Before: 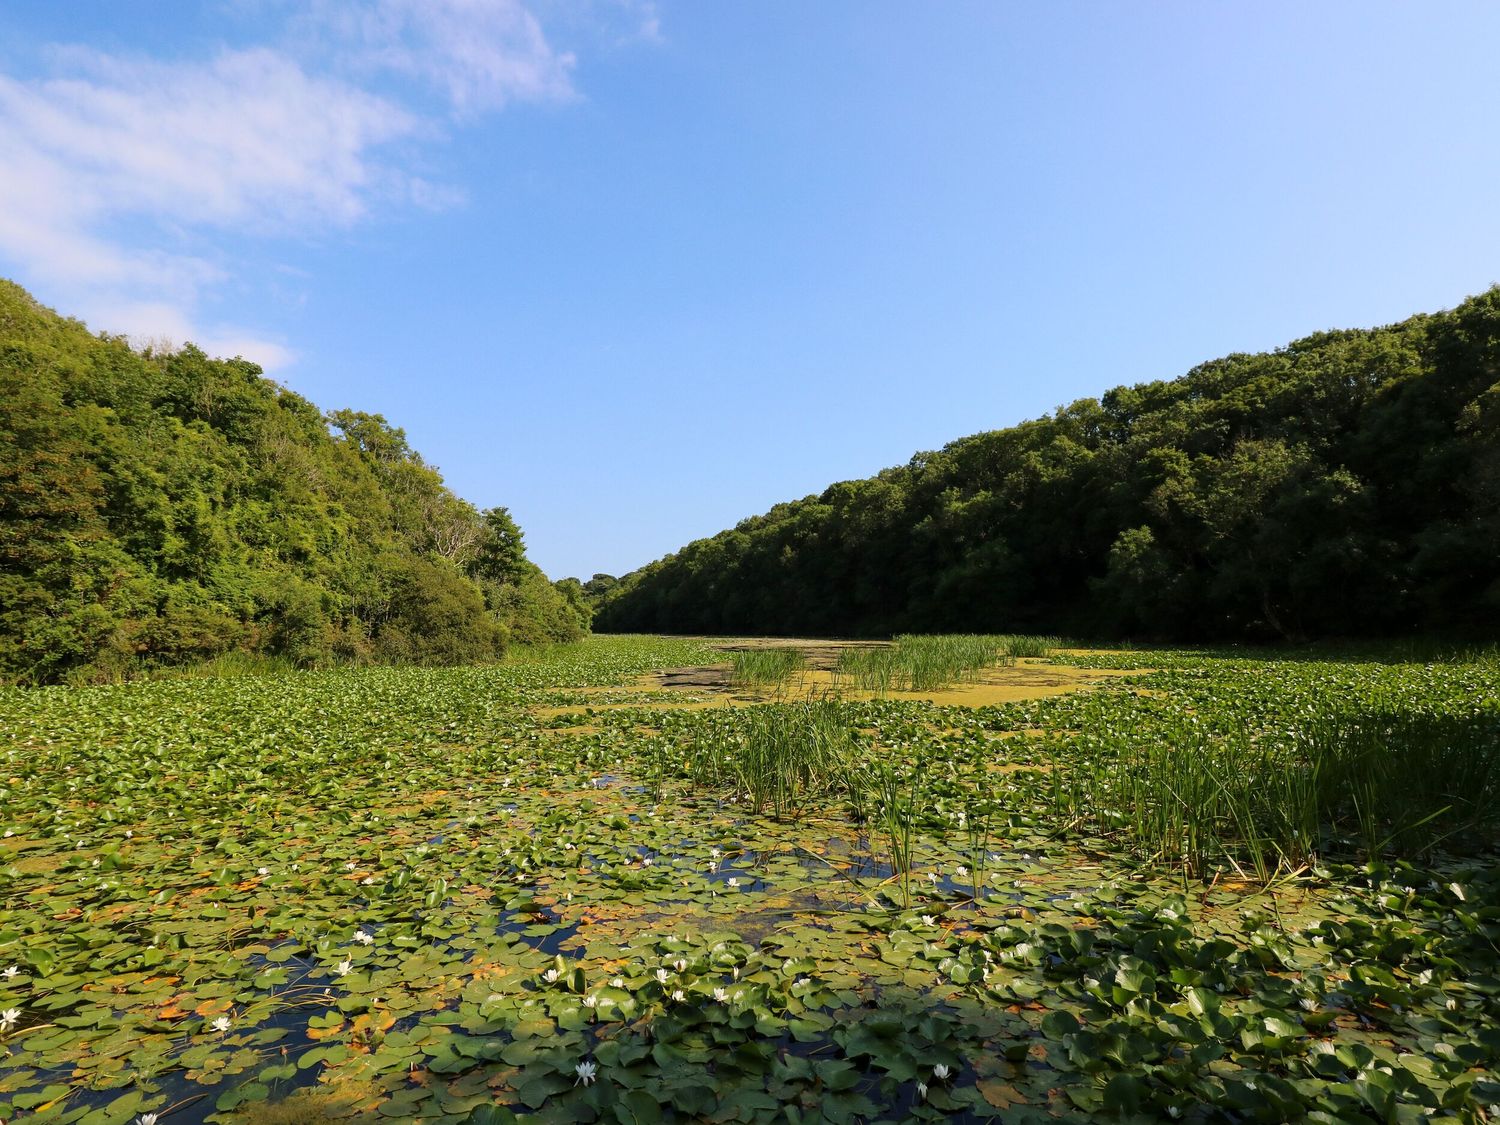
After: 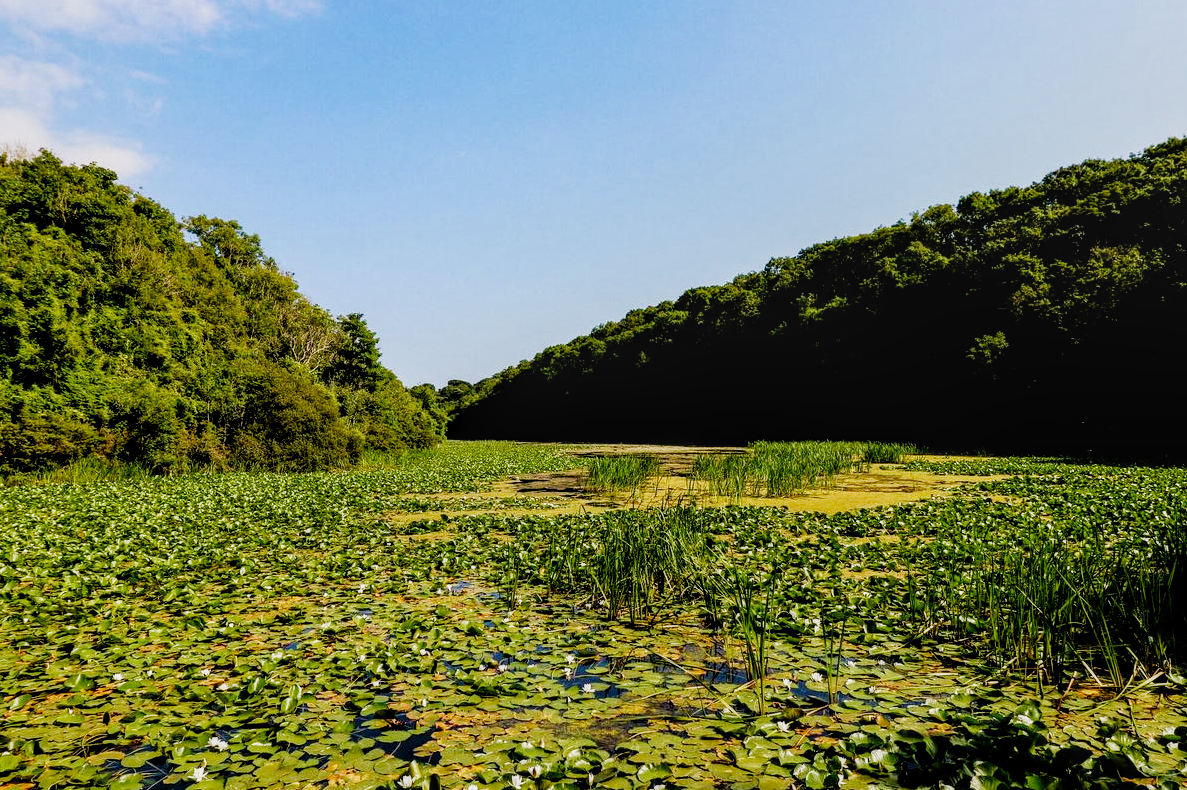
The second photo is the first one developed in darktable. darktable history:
velvia: on, module defaults
local contrast: on, module defaults
haze removal: compatibility mode true, adaptive false
filmic rgb: black relative exposure -4.04 EV, white relative exposure 2.99 EV, hardness 3, contrast 1.504, add noise in highlights 0.001, preserve chrominance no, color science v3 (2019), use custom middle-gray values true, contrast in highlights soft
crop: left 9.71%, top 17.308%, right 11.106%, bottom 12.397%
